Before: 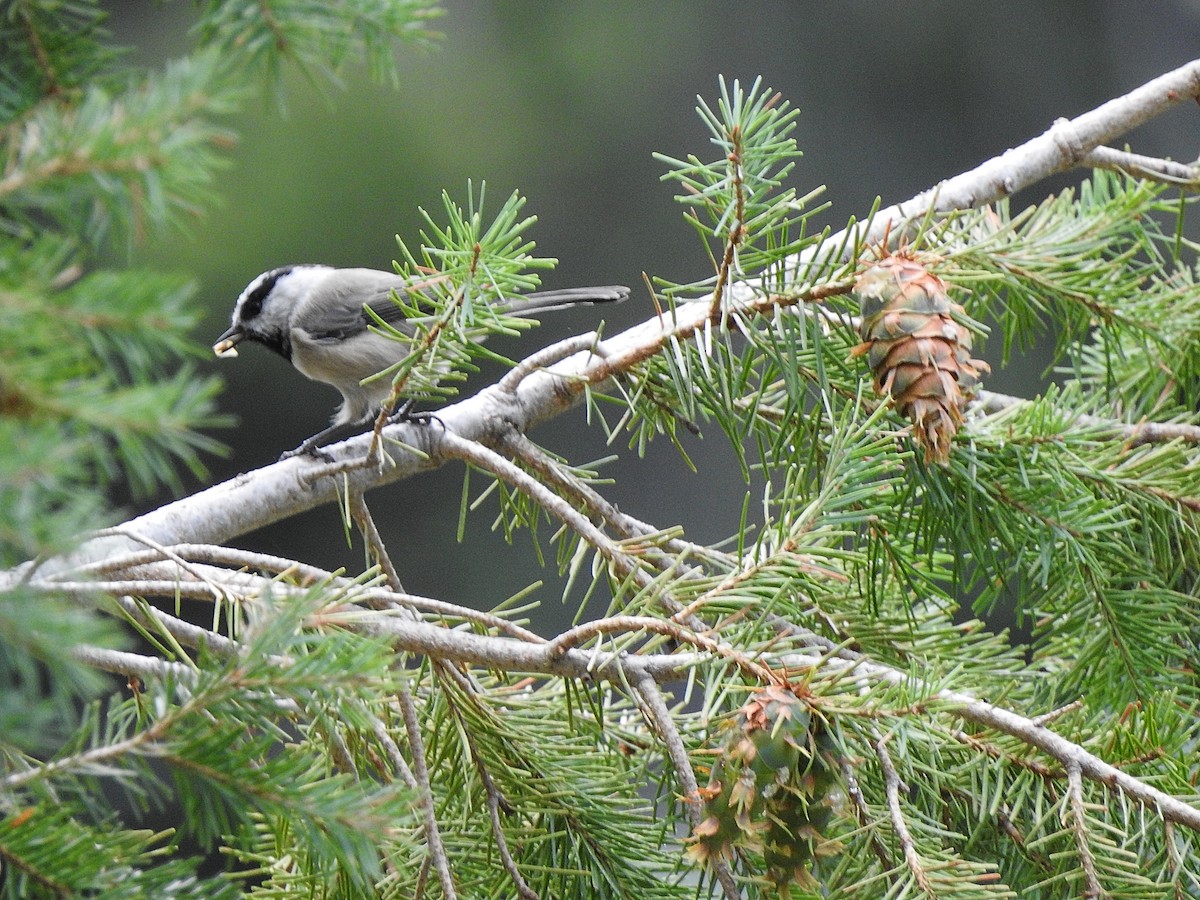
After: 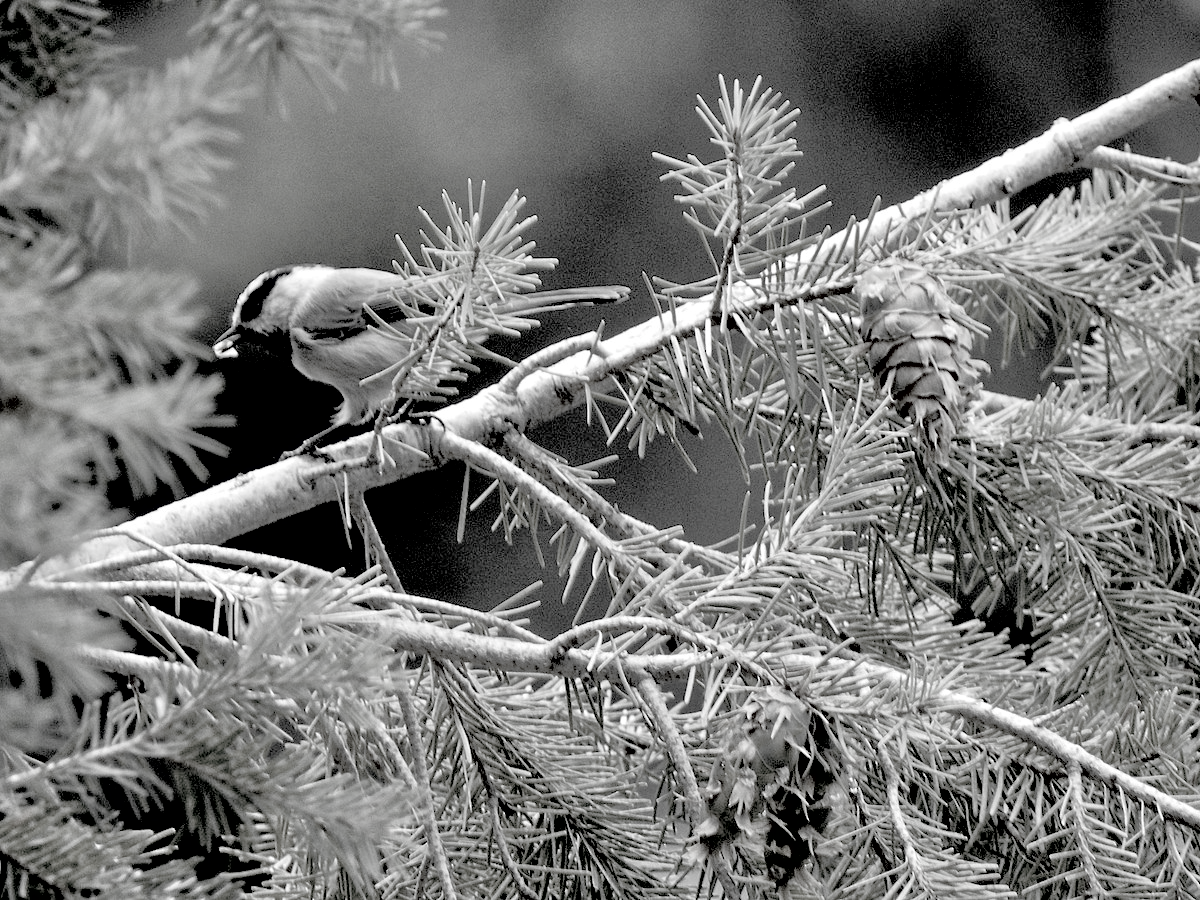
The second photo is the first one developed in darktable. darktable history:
tone equalizer: -7 EV 0.148 EV, -6 EV 0.621 EV, -5 EV 1.13 EV, -4 EV 1.34 EV, -3 EV 1.13 EV, -2 EV 0.6 EV, -1 EV 0.149 EV
contrast brightness saturation: saturation -0.982
exposure: black level correction 0.058, compensate exposure bias true, compensate highlight preservation false
